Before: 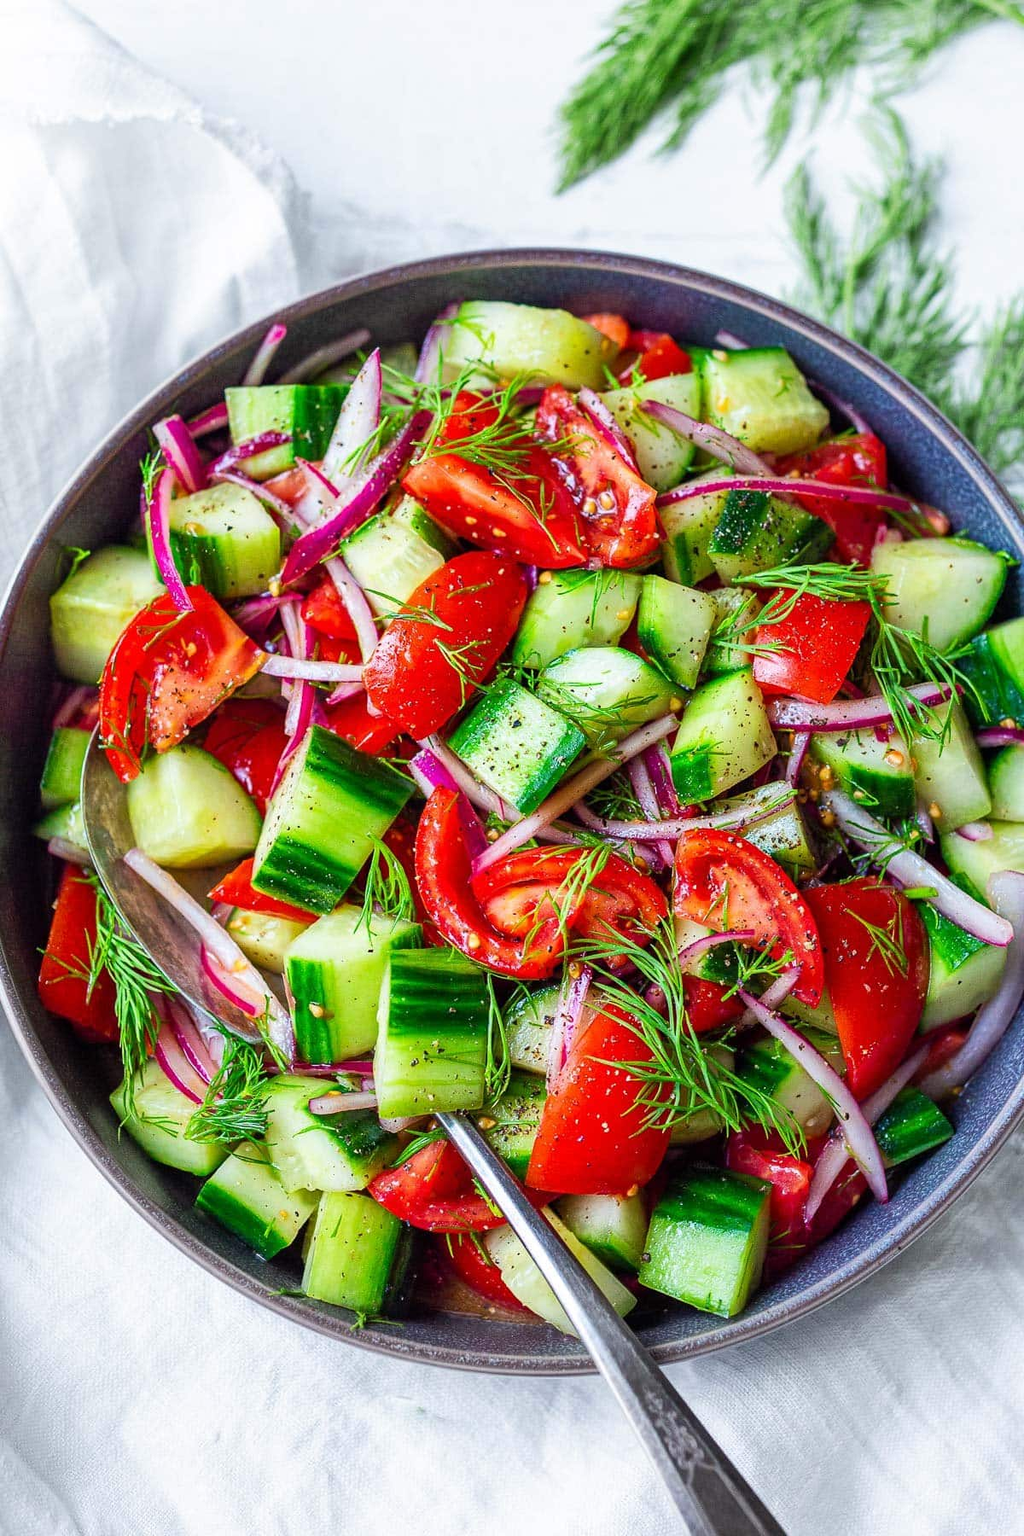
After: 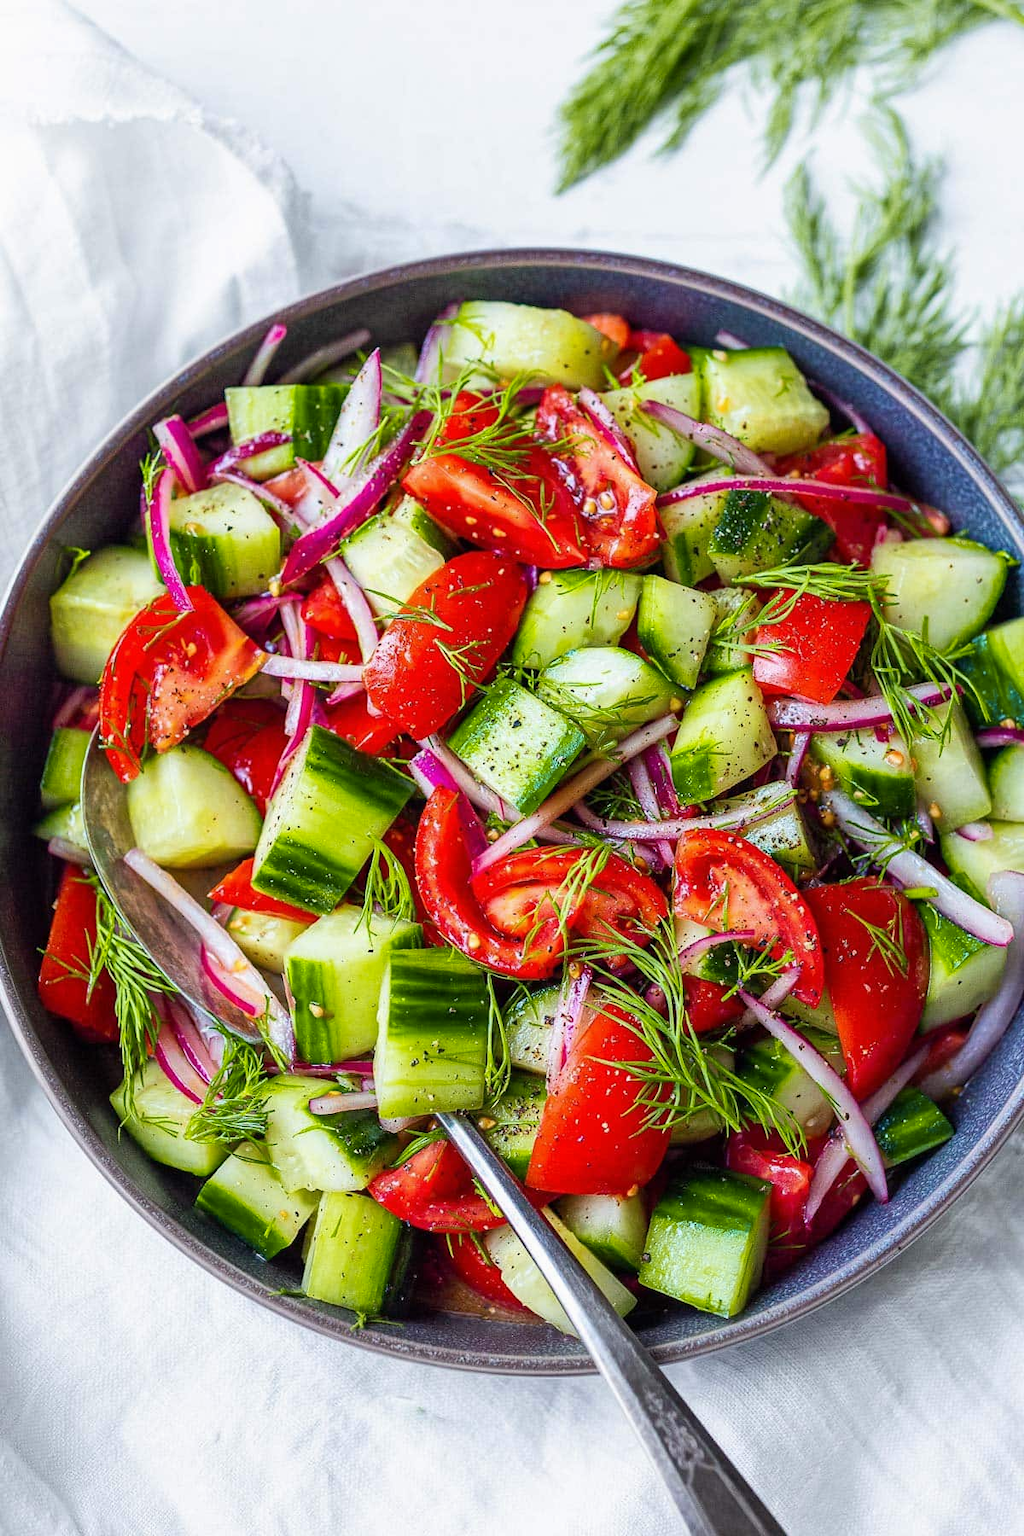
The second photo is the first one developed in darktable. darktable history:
exposure: exposure -0.04 EV, compensate highlight preservation false
color zones: curves: ch2 [(0, 0.5) (0.143, 0.5) (0.286, 0.489) (0.415, 0.421) (0.571, 0.5) (0.714, 0.5) (0.857, 0.5) (1, 0.5)]
